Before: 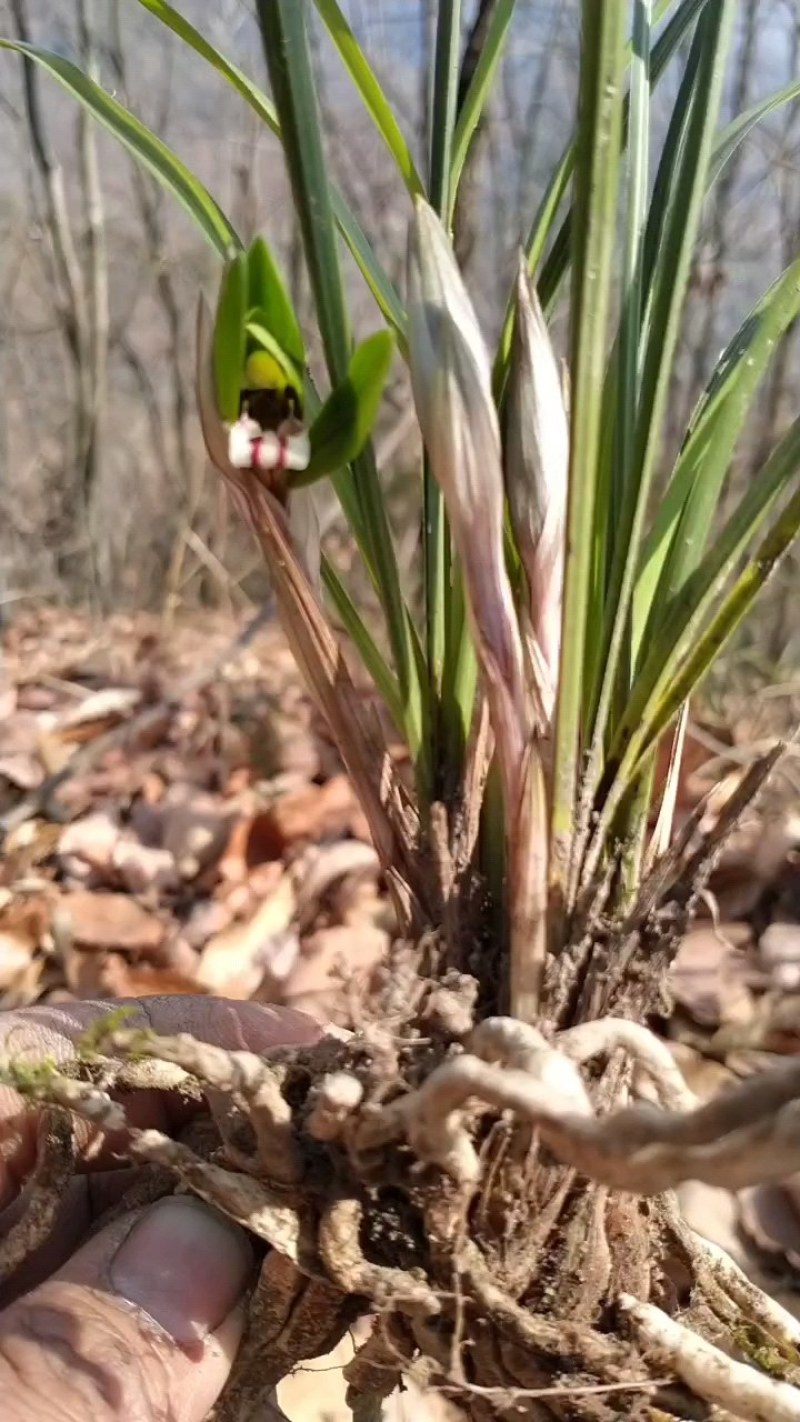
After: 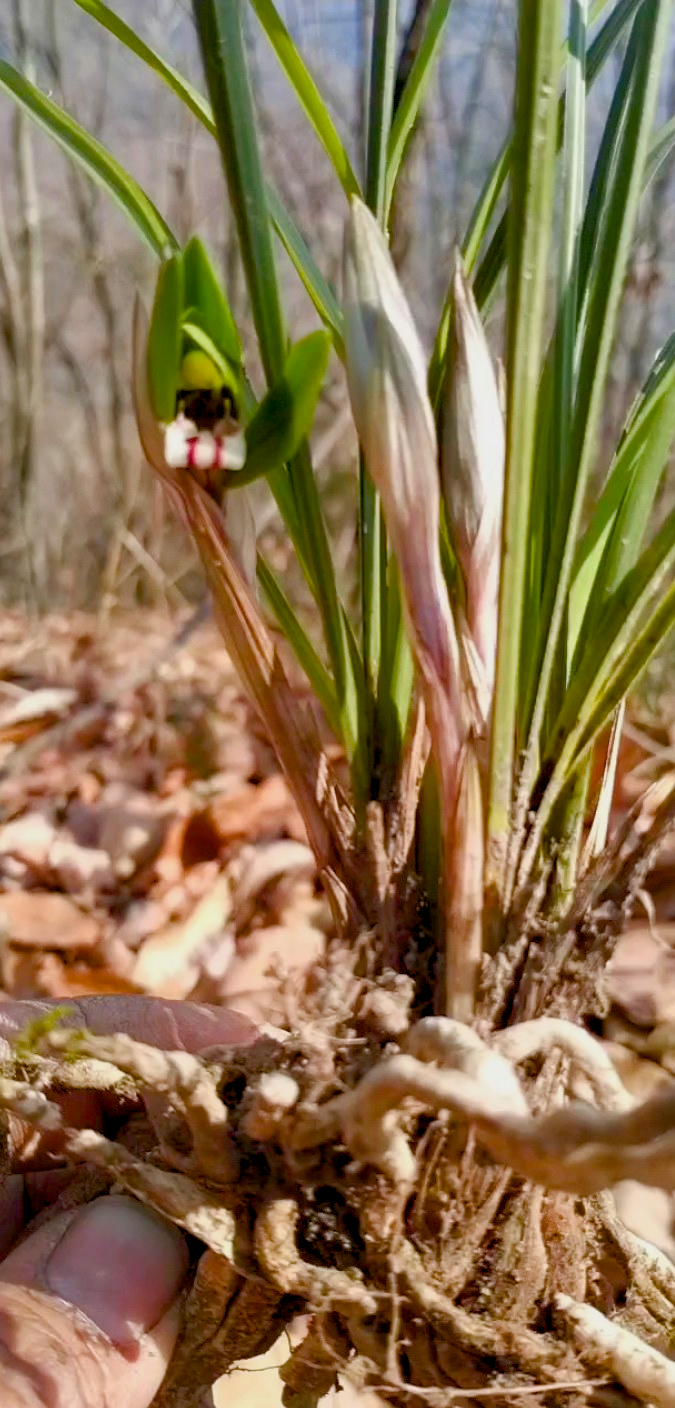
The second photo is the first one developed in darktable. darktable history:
crop: left 8.026%, right 7.374%
color balance rgb: global offset › luminance -0.5%, perceptual saturation grading › highlights -17.77%, perceptual saturation grading › mid-tones 33.1%, perceptual saturation grading › shadows 50.52%, perceptual brilliance grading › highlights 10.8%, perceptual brilliance grading › shadows -10.8%, global vibrance 24.22%, contrast -25%
